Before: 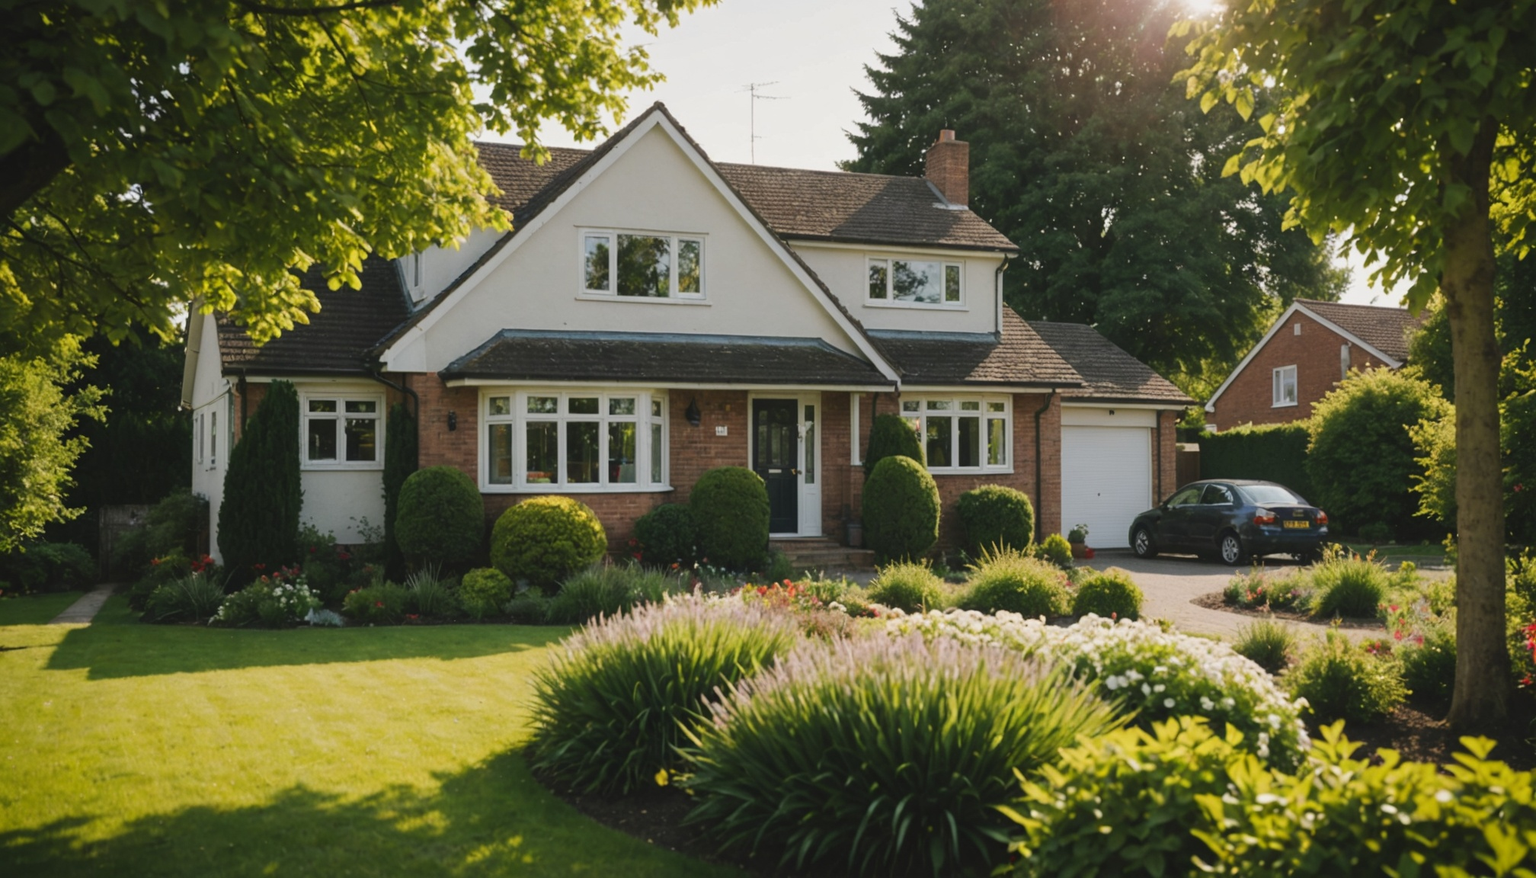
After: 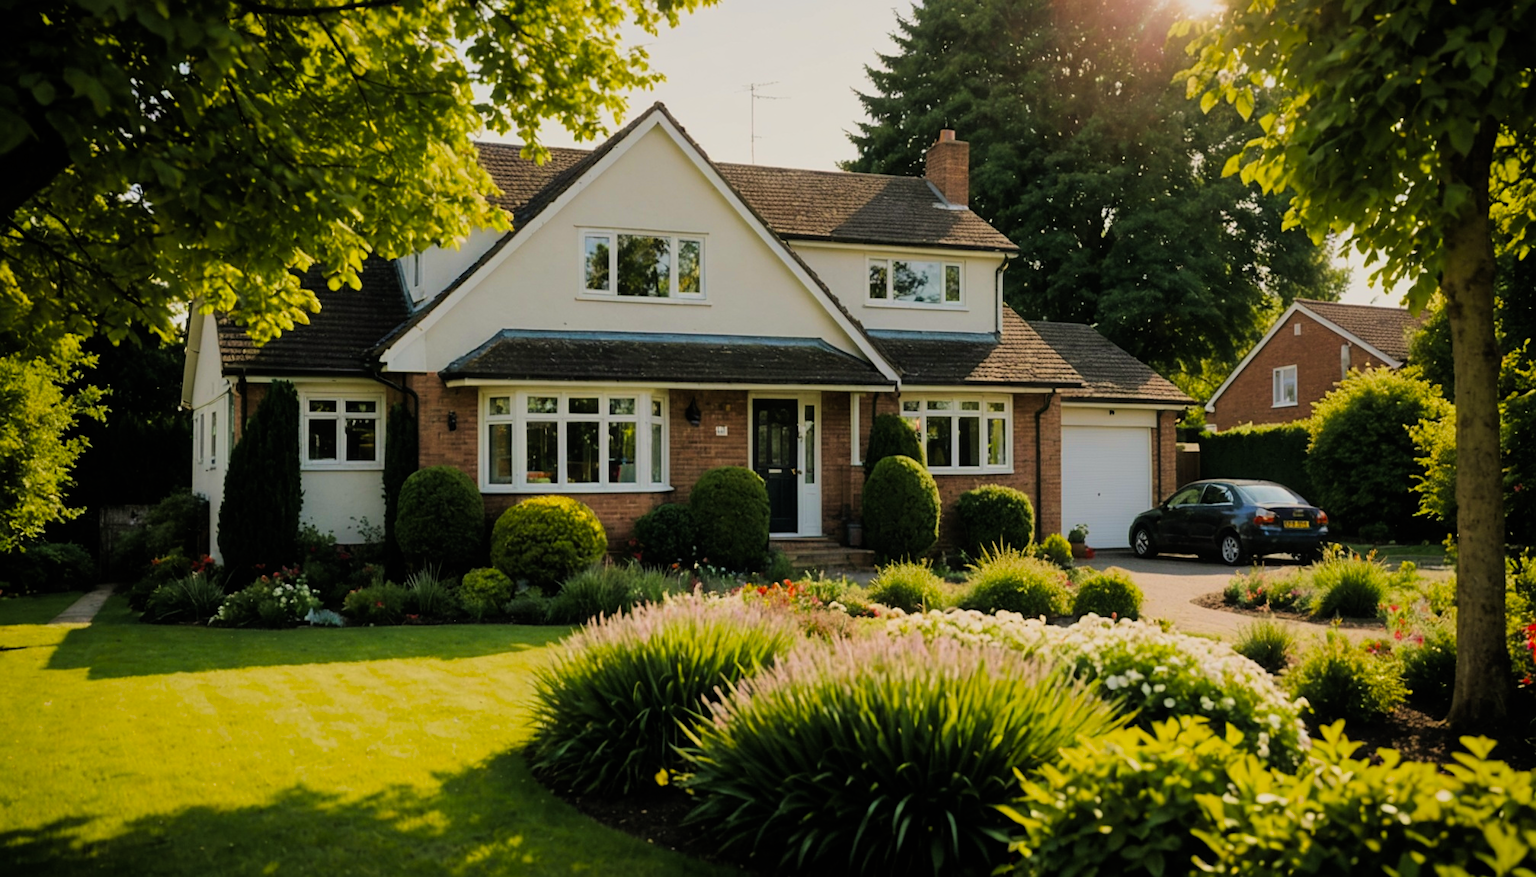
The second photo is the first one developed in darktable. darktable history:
sharpen: amount 0.2
filmic rgb: black relative exposure -7.75 EV, white relative exposure 4.4 EV, threshold 3 EV, target black luminance 0%, hardness 3.76, latitude 50.51%, contrast 1.074, highlights saturation mix 10%, shadows ↔ highlights balance -0.22%, color science v4 (2020), enable highlight reconstruction true
velvia: strength 36.57%
white balance: red 1.009, blue 0.985
